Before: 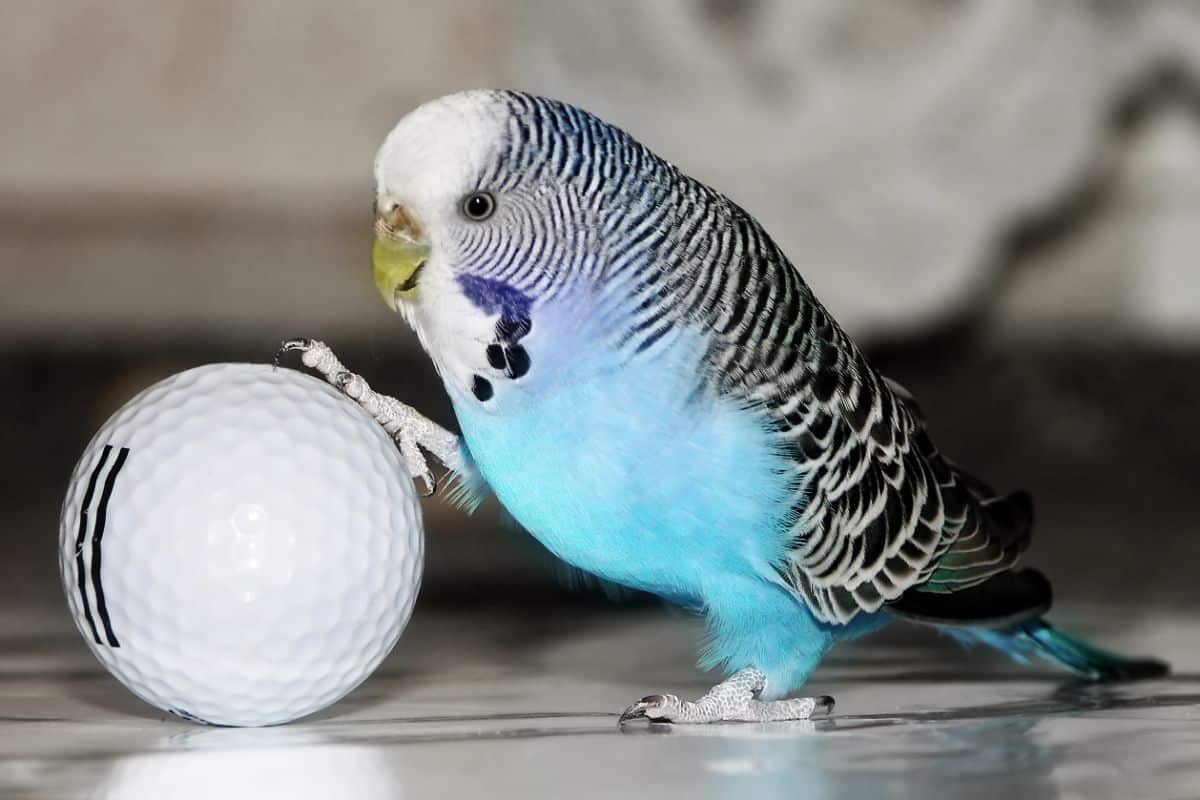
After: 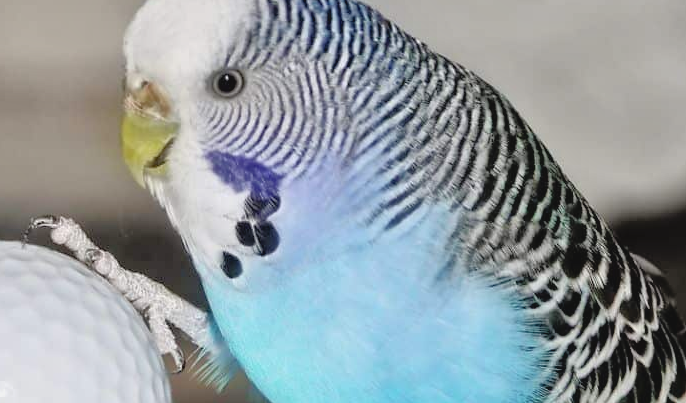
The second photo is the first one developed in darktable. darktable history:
crop: left 20.932%, top 15.471%, right 21.848%, bottom 34.081%
tone equalizer: -7 EV 0.15 EV, -6 EV 0.6 EV, -5 EV 1.15 EV, -4 EV 1.33 EV, -3 EV 1.15 EV, -2 EV 0.6 EV, -1 EV 0.15 EV, mask exposure compensation -0.5 EV
contrast brightness saturation: contrast -0.1, saturation -0.1
